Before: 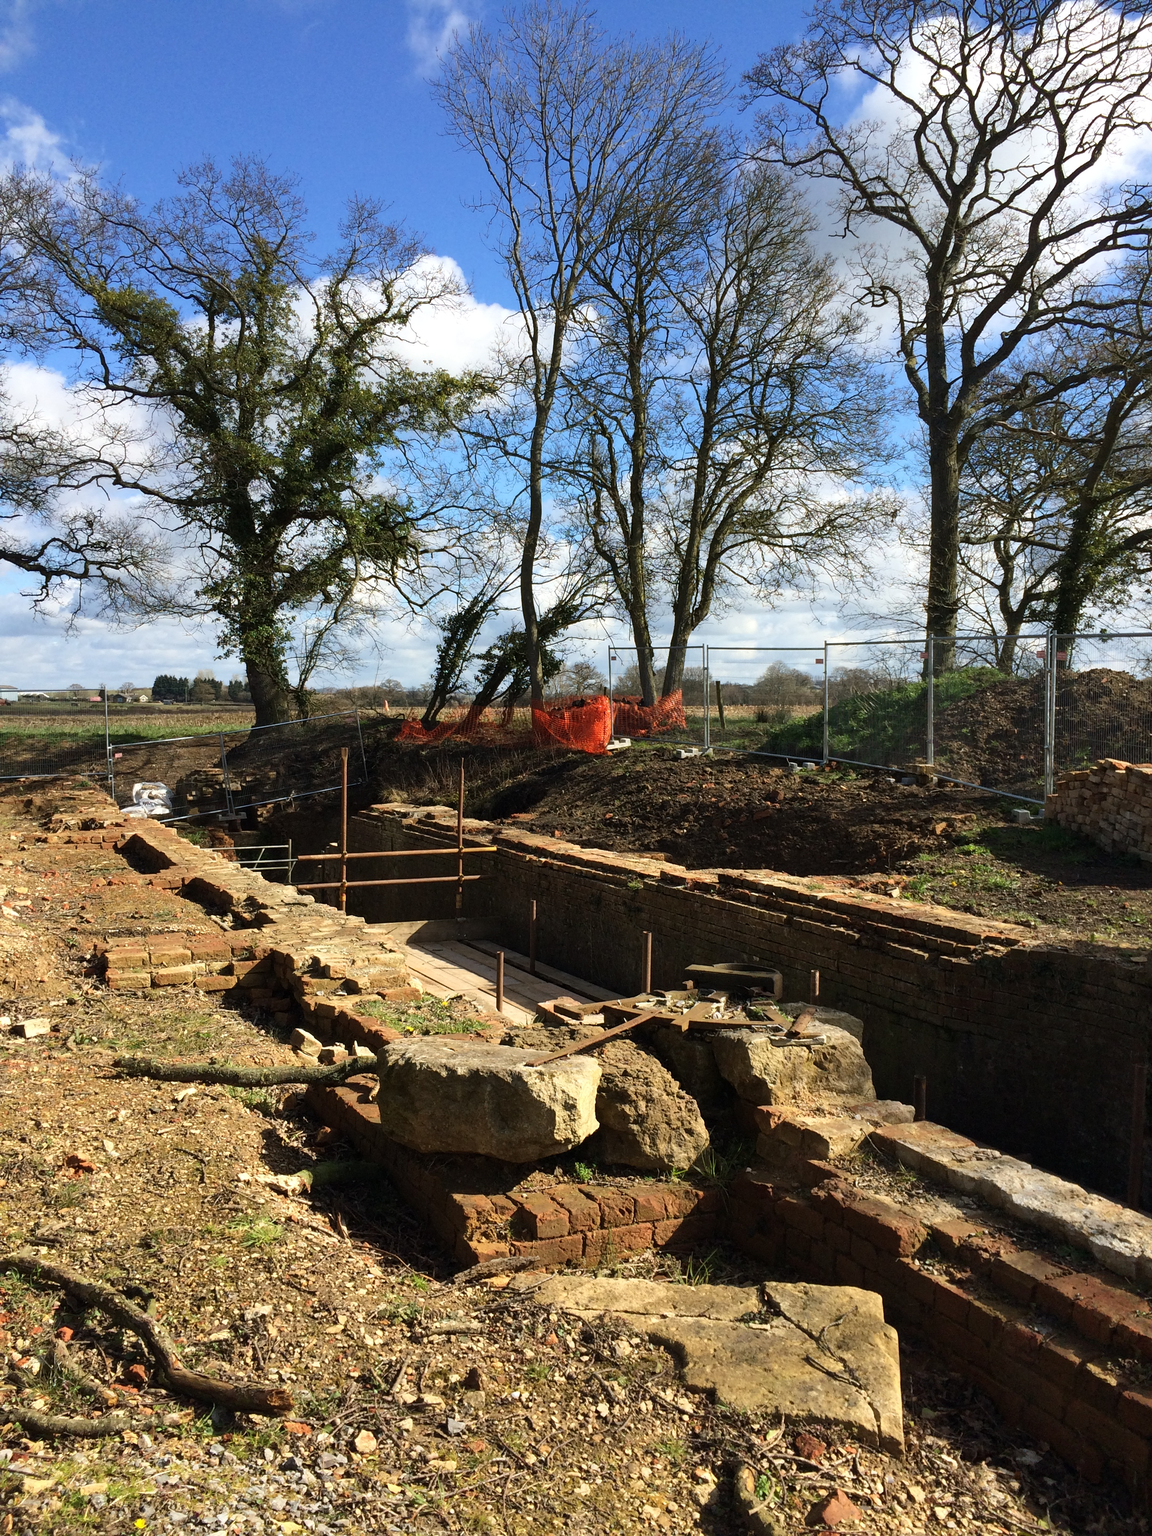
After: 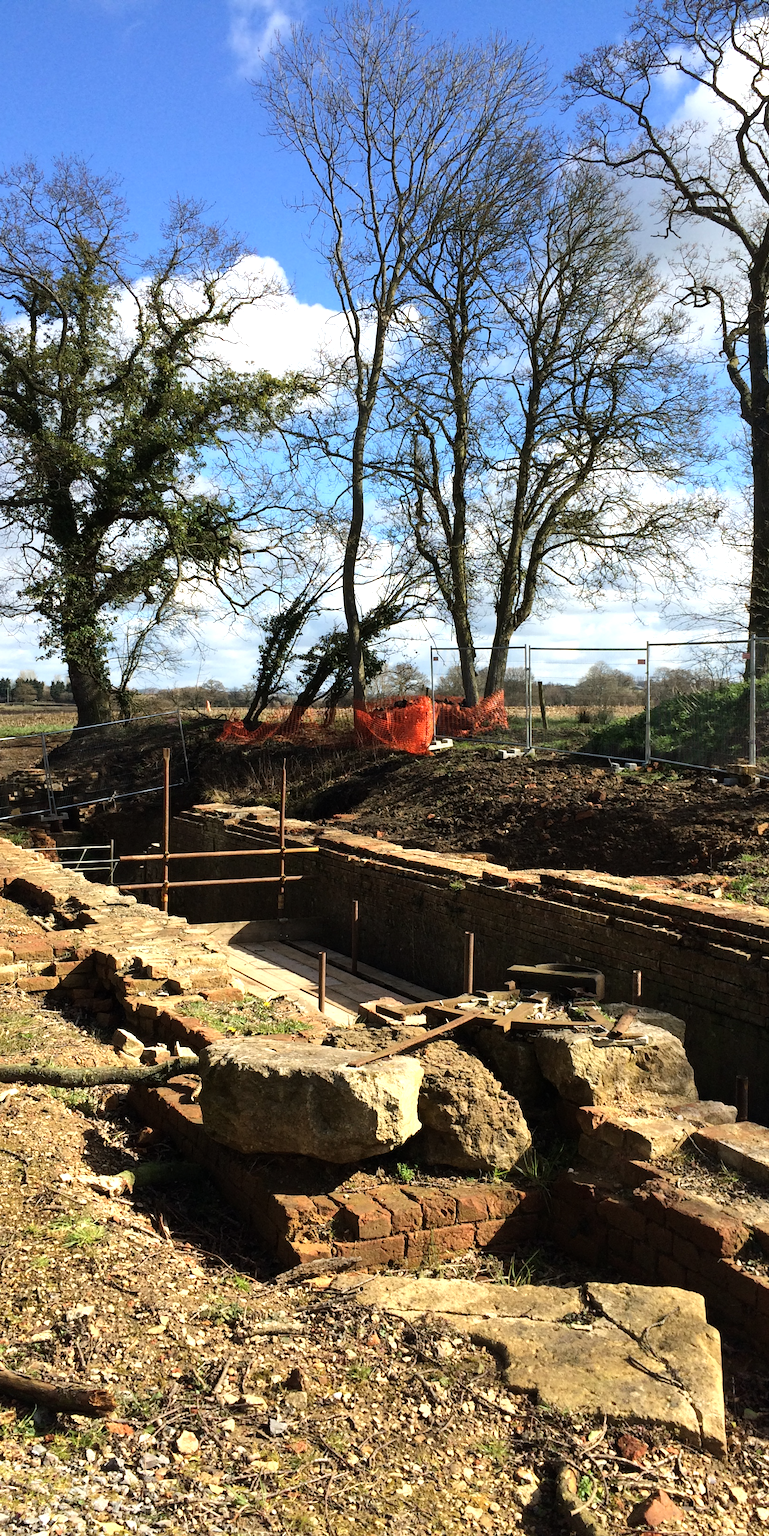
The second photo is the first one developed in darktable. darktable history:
crop and rotate: left 15.505%, right 17.719%
tone equalizer: -8 EV -0.393 EV, -7 EV -0.367 EV, -6 EV -0.317 EV, -5 EV -0.25 EV, -3 EV 0.209 EV, -2 EV 0.363 EV, -1 EV 0.394 EV, +0 EV 0.39 EV
